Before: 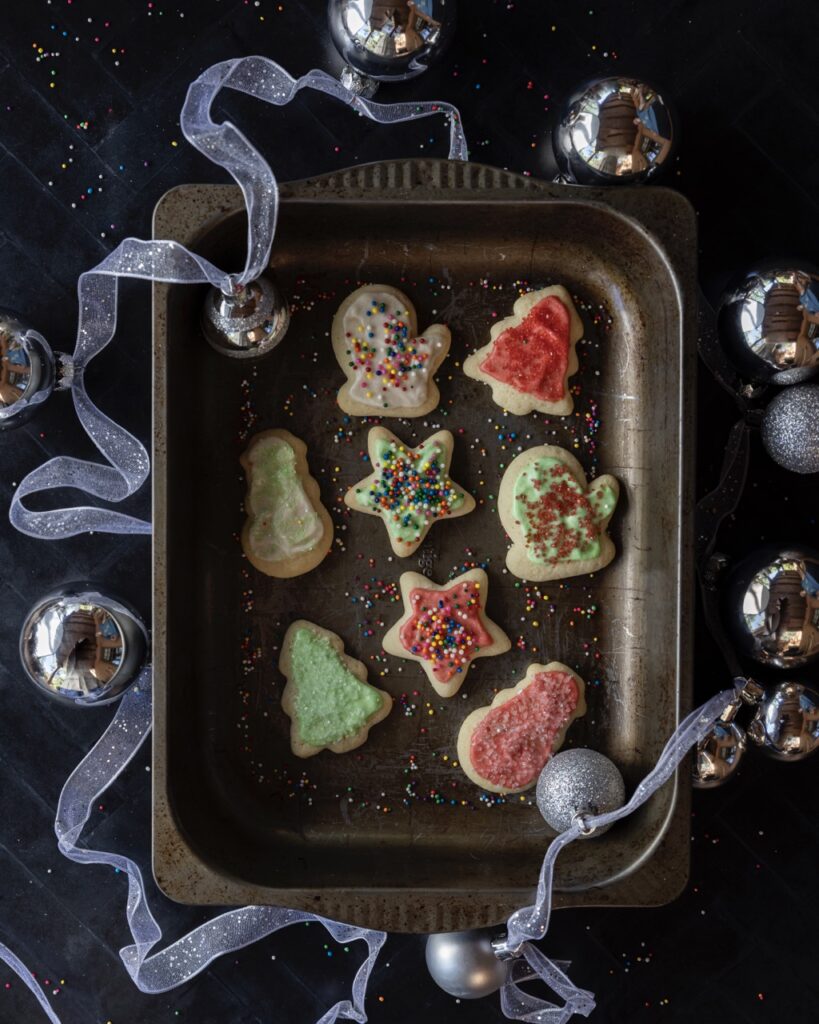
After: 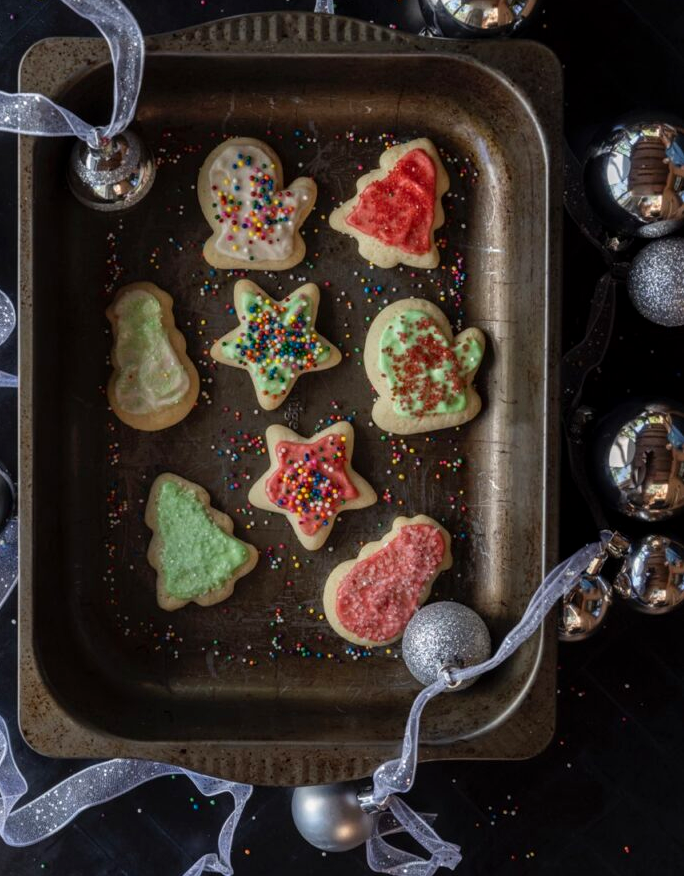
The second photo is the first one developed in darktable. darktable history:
local contrast: detail 118%
crop: left 16.417%, top 14.399%
